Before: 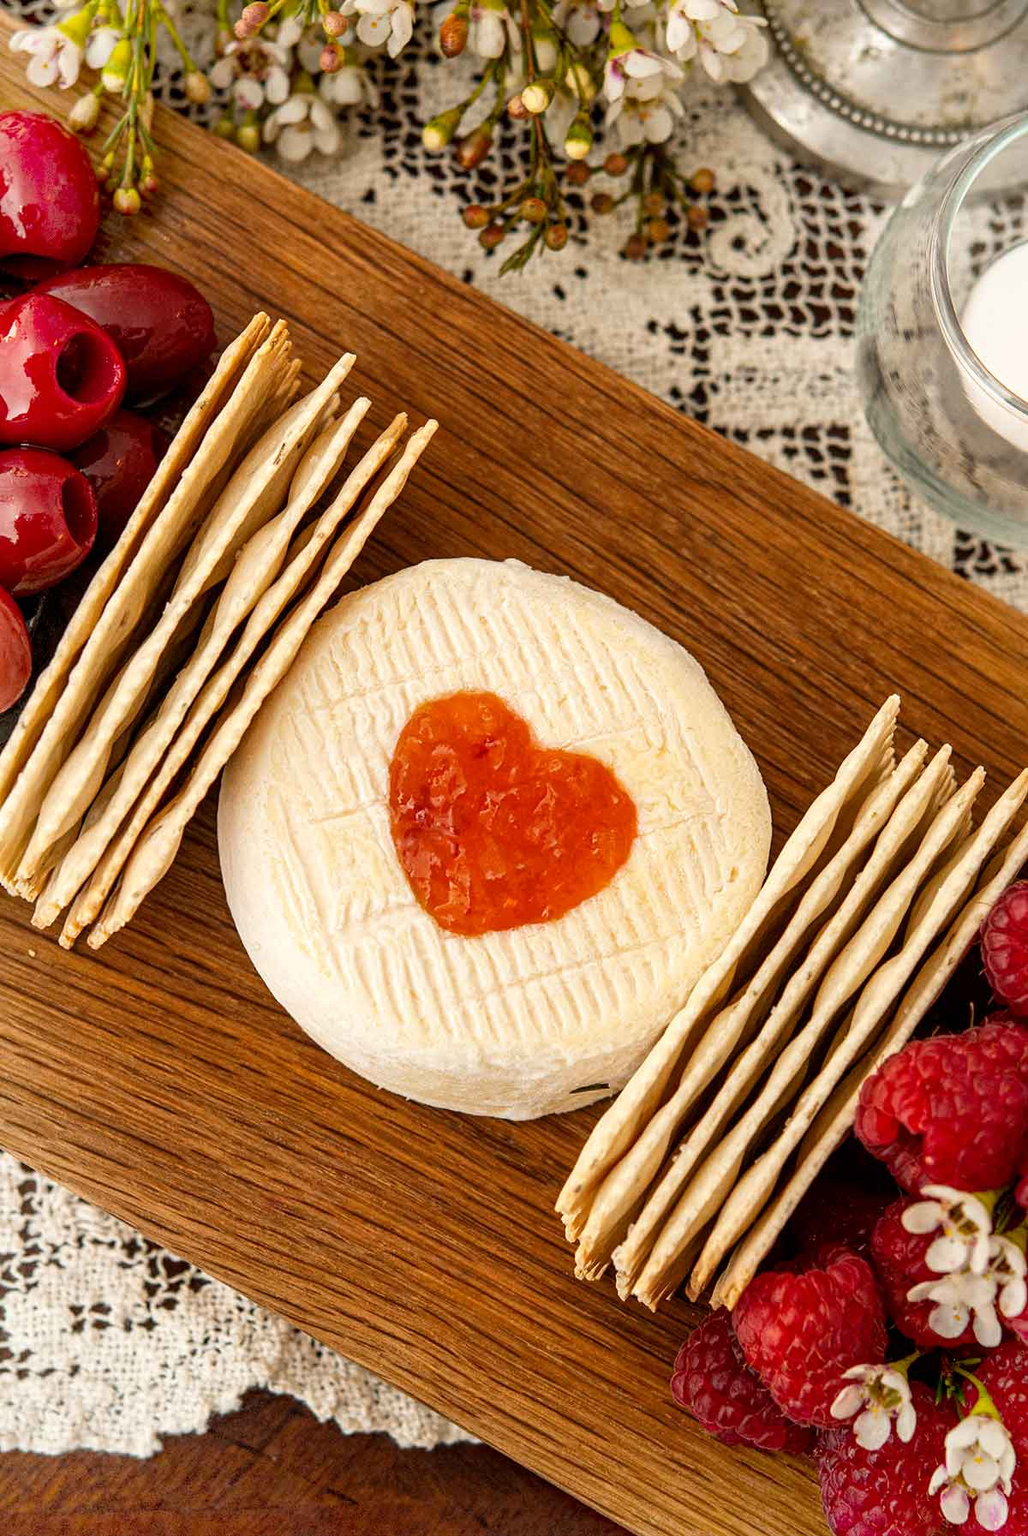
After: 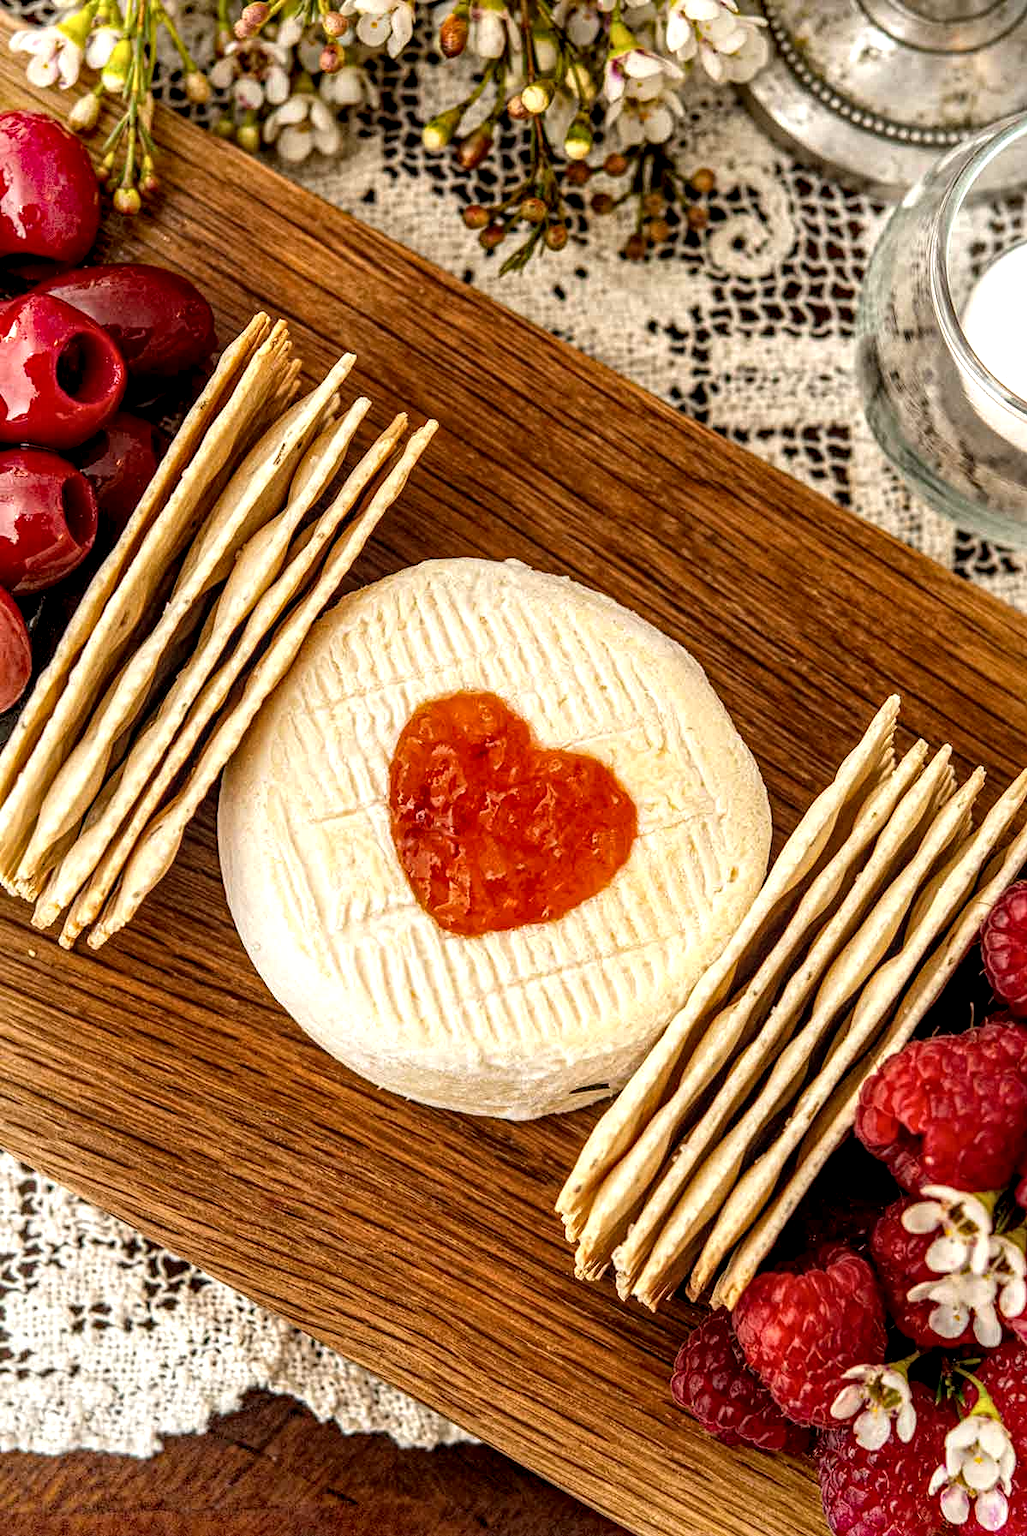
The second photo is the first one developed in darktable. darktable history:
haze removal: compatibility mode true, adaptive false
local contrast: highlights 77%, shadows 56%, detail 175%, midtone range 0.43
